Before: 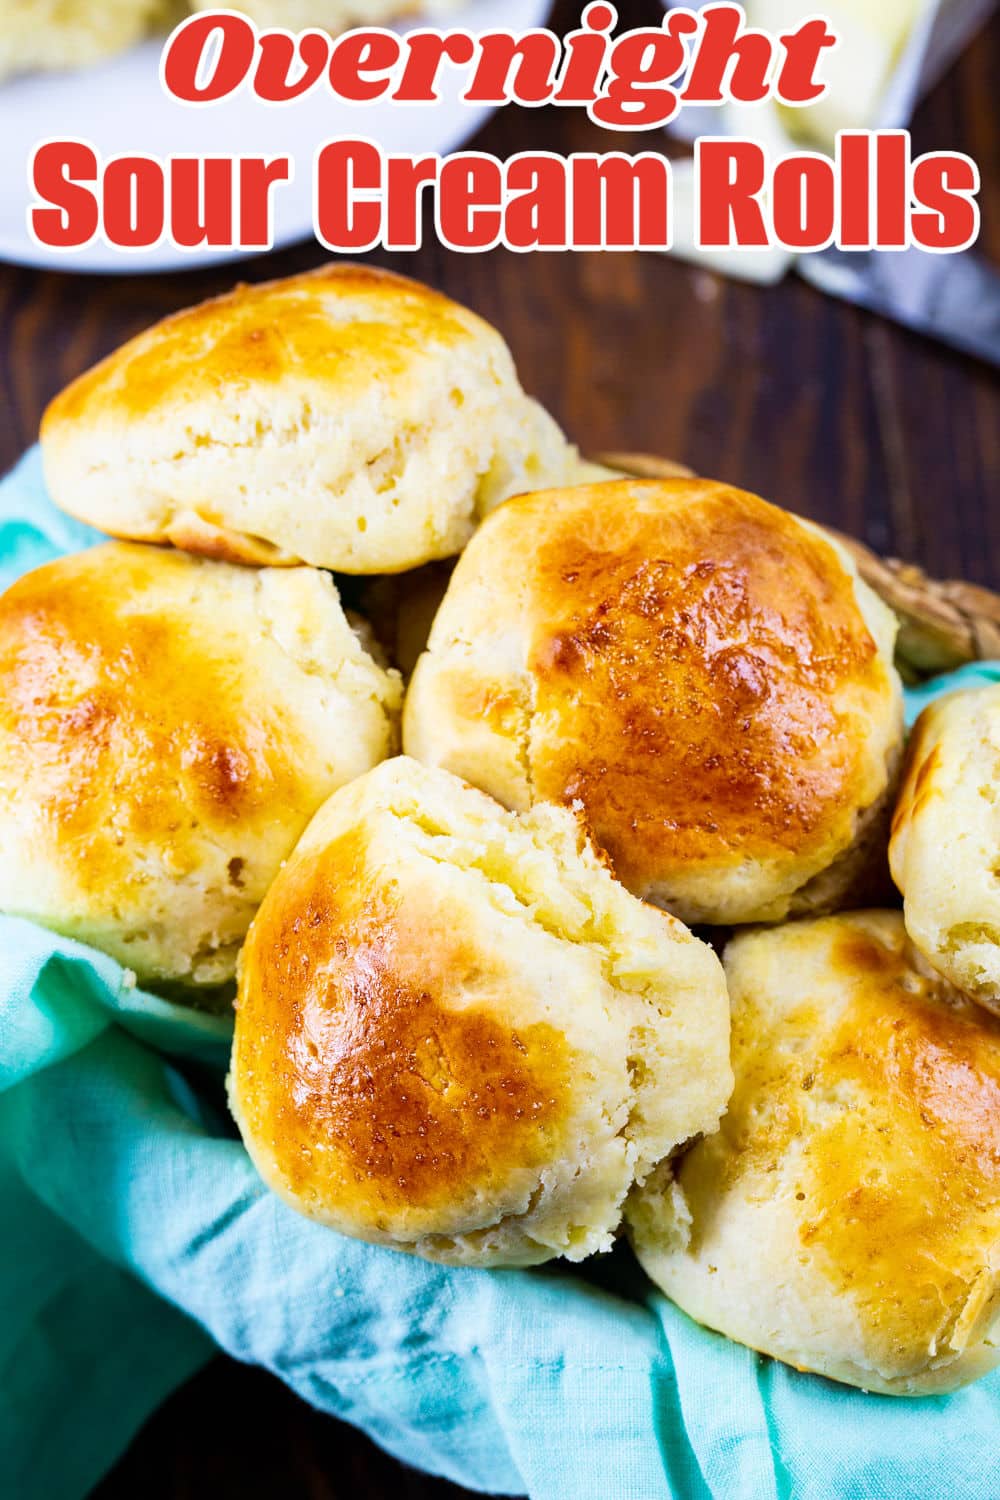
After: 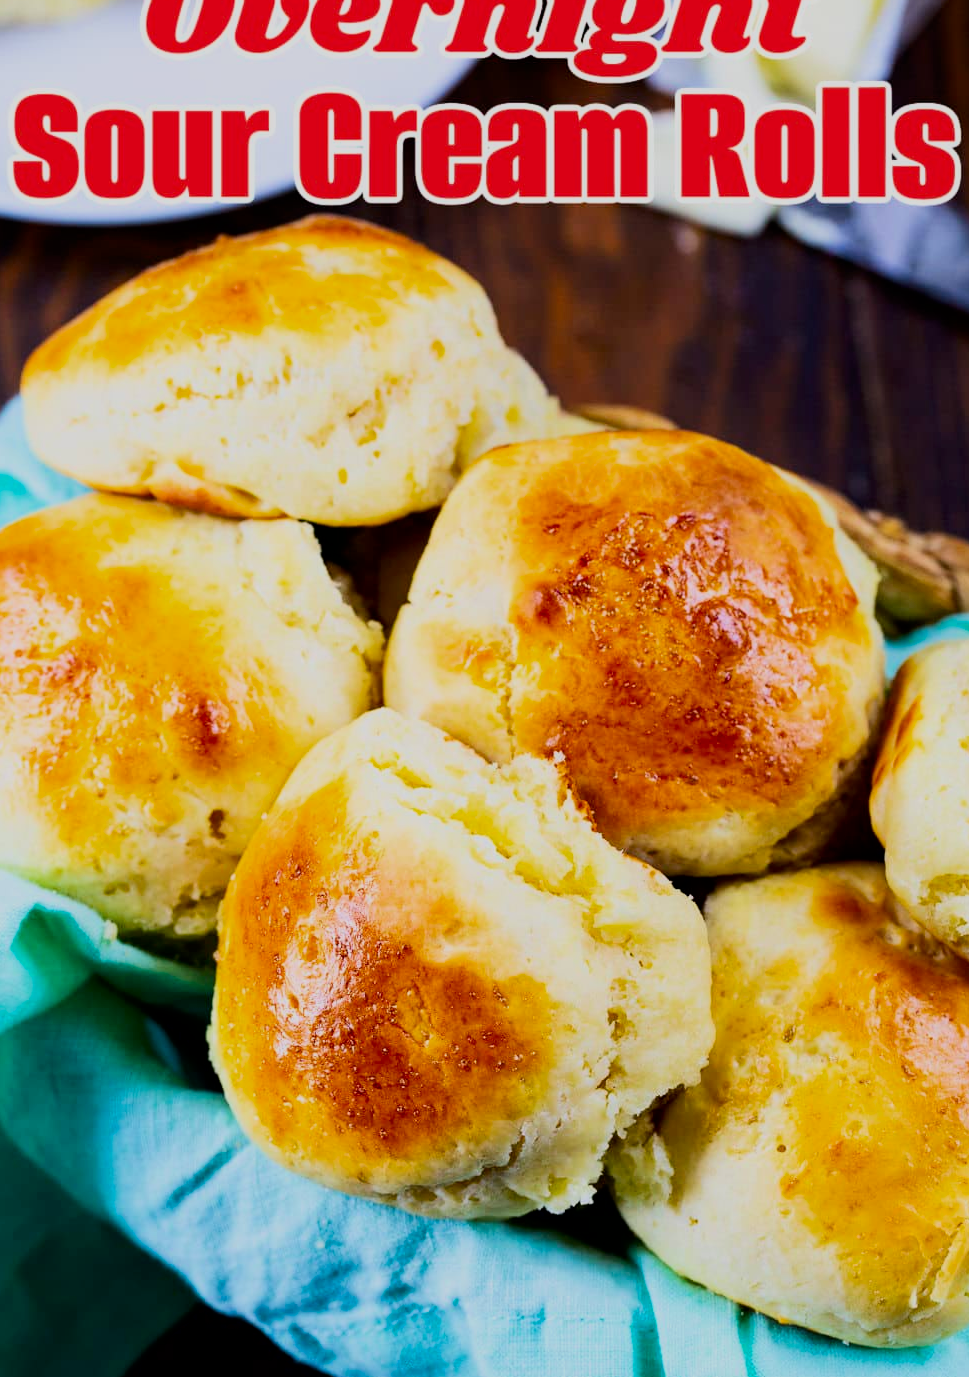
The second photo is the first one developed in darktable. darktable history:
filmic rgb: black relative exposure -8.42 EV, white relative exposure 4.68 EV, hardness 3.82, color science v6 (2022)
crop: left 1.964%, top 3.251%, right 1.122%, bottom 4.933%
contrast brightness saturation: contrast 0.13, brightness -0.05, saturation 0.16
